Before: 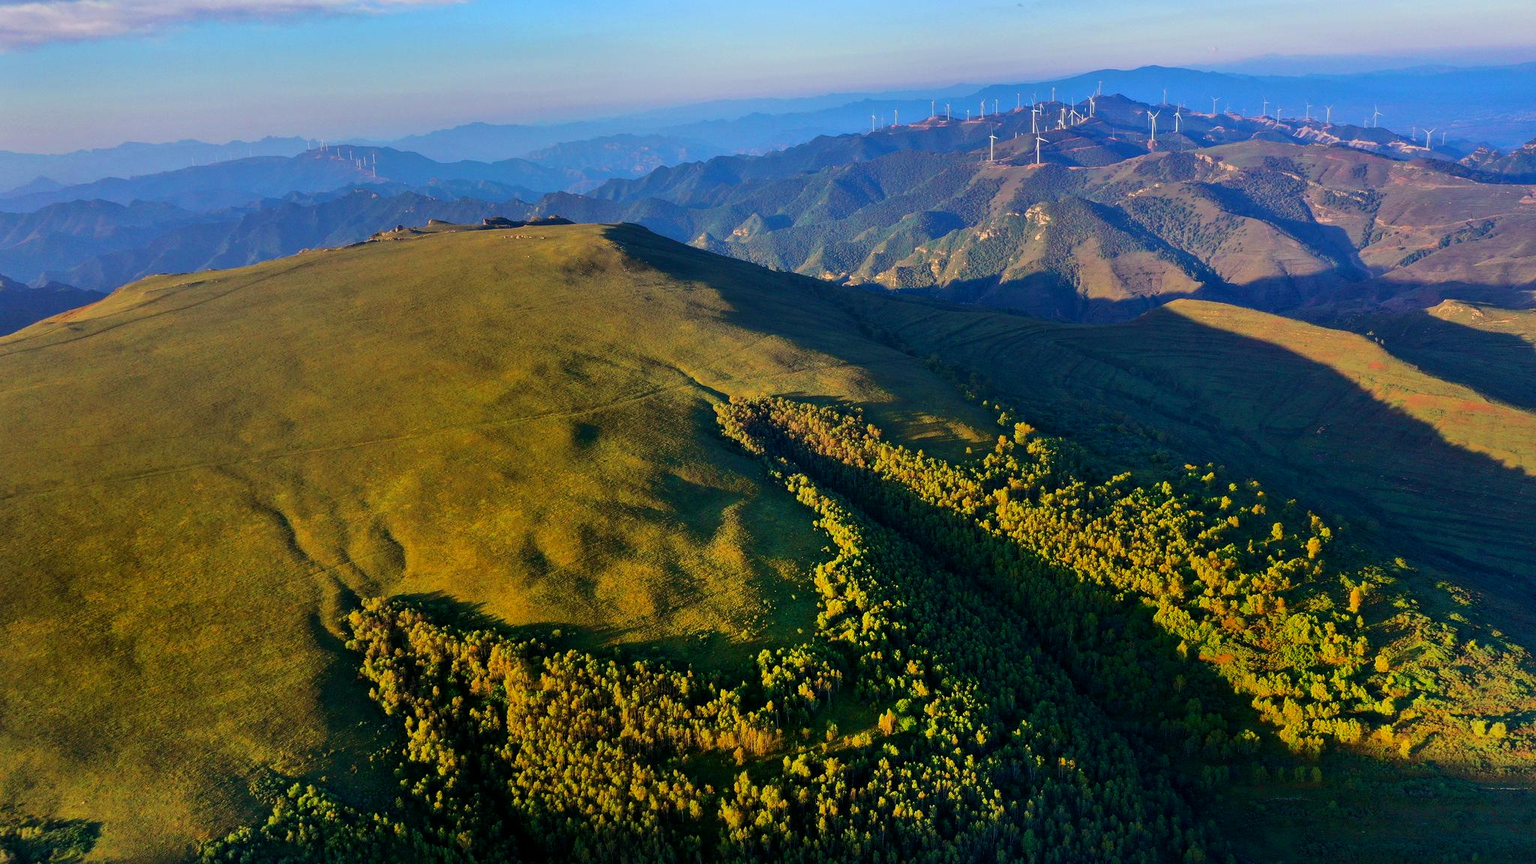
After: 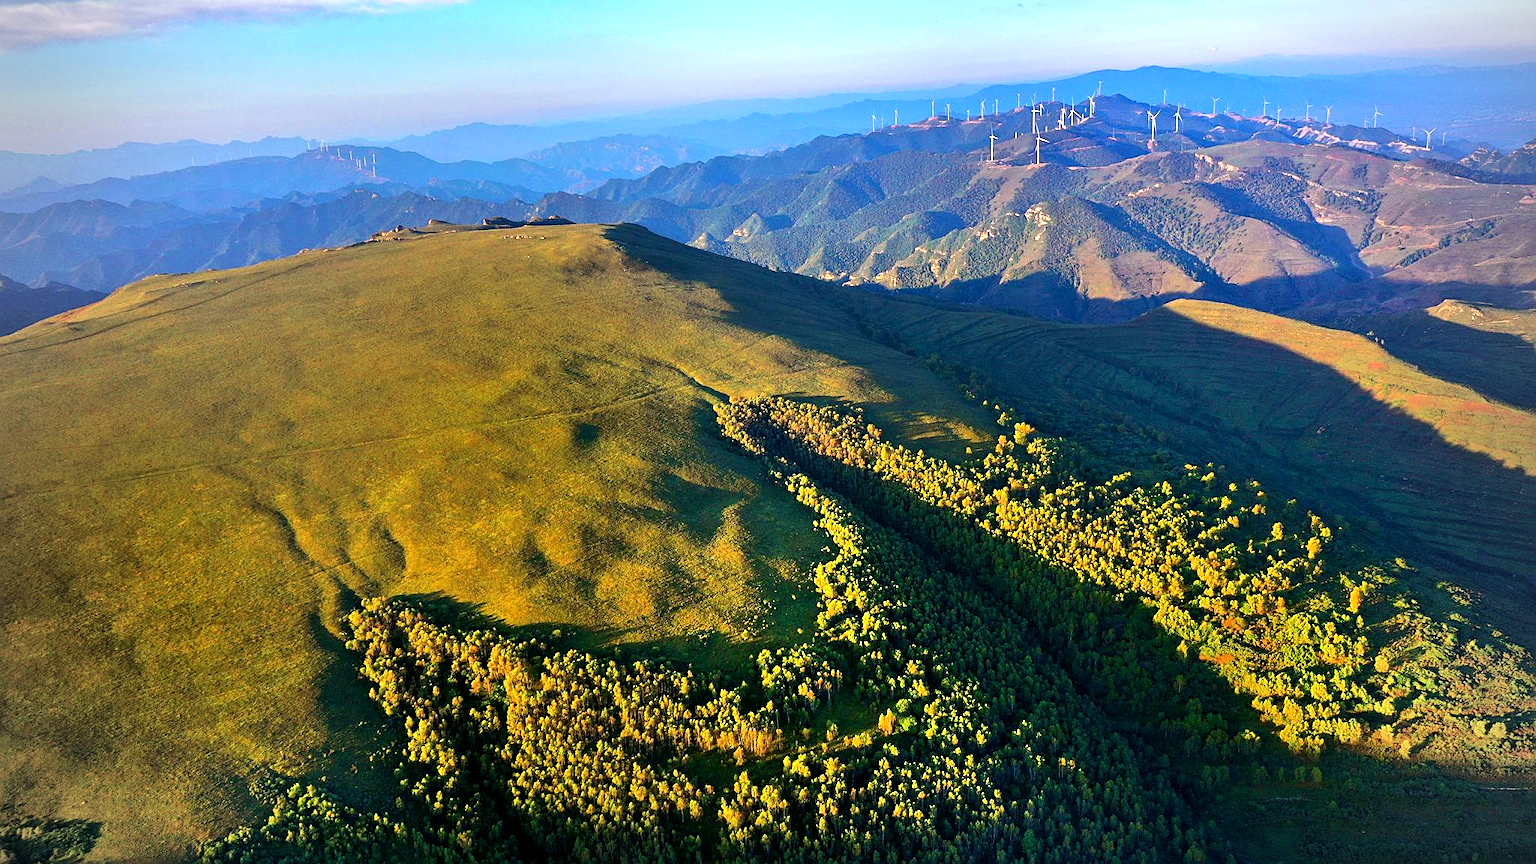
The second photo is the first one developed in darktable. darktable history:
exposure: exposure 0.766 EV, compensate highlight preservation false
sharpen: on, module defaults
tone equalizer: on, module defaults
vignetting: unbound false
